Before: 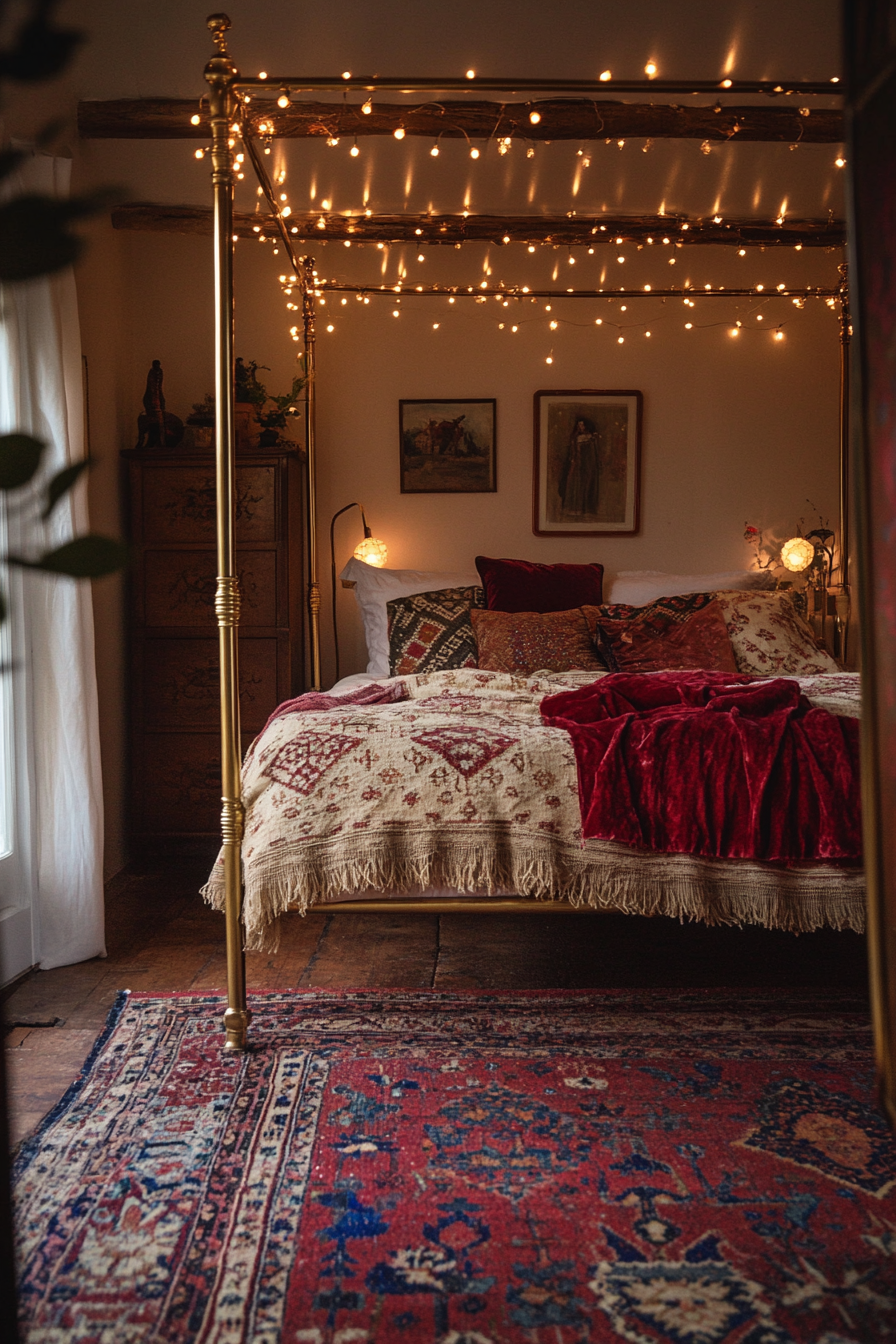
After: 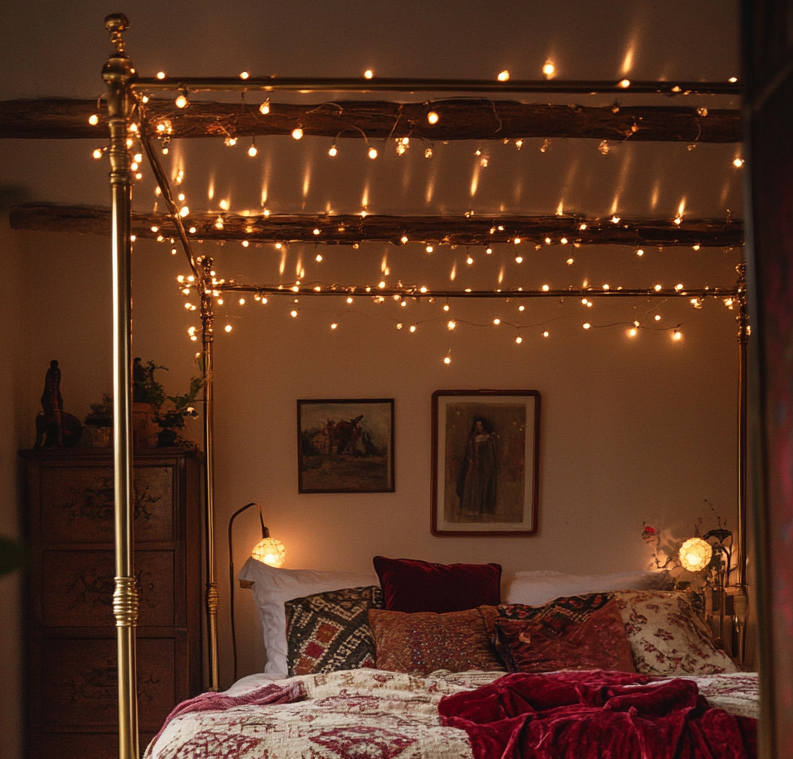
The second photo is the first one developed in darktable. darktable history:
crop and rotate: left 11.389%, bottom 43.511%
